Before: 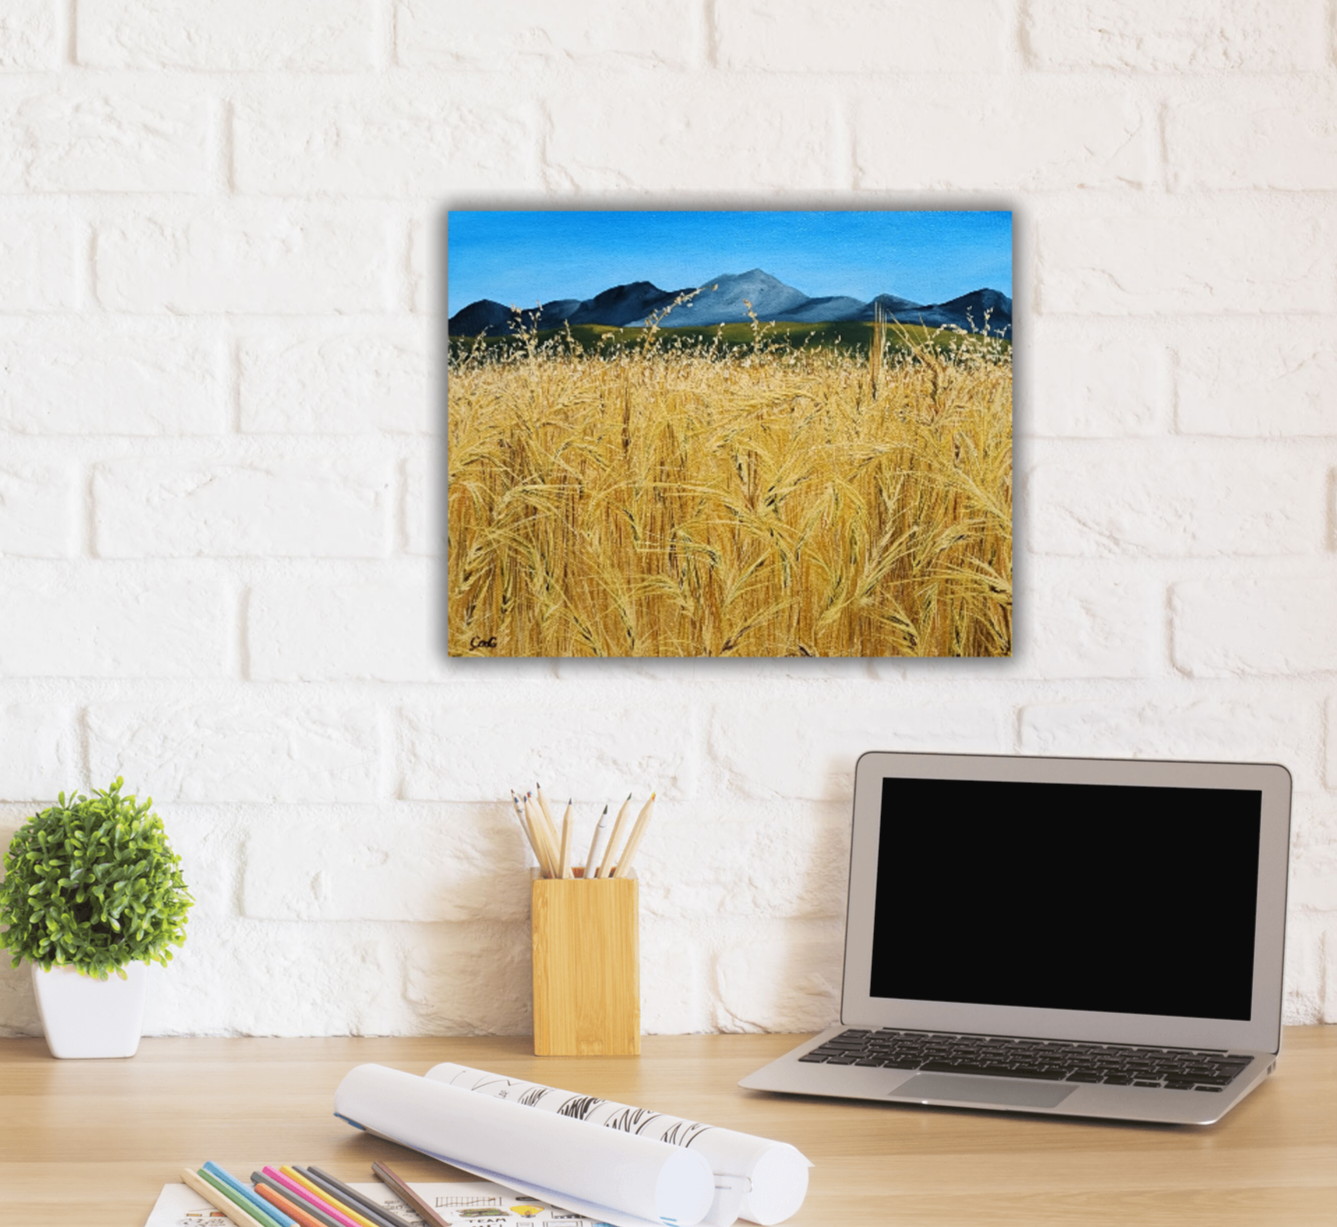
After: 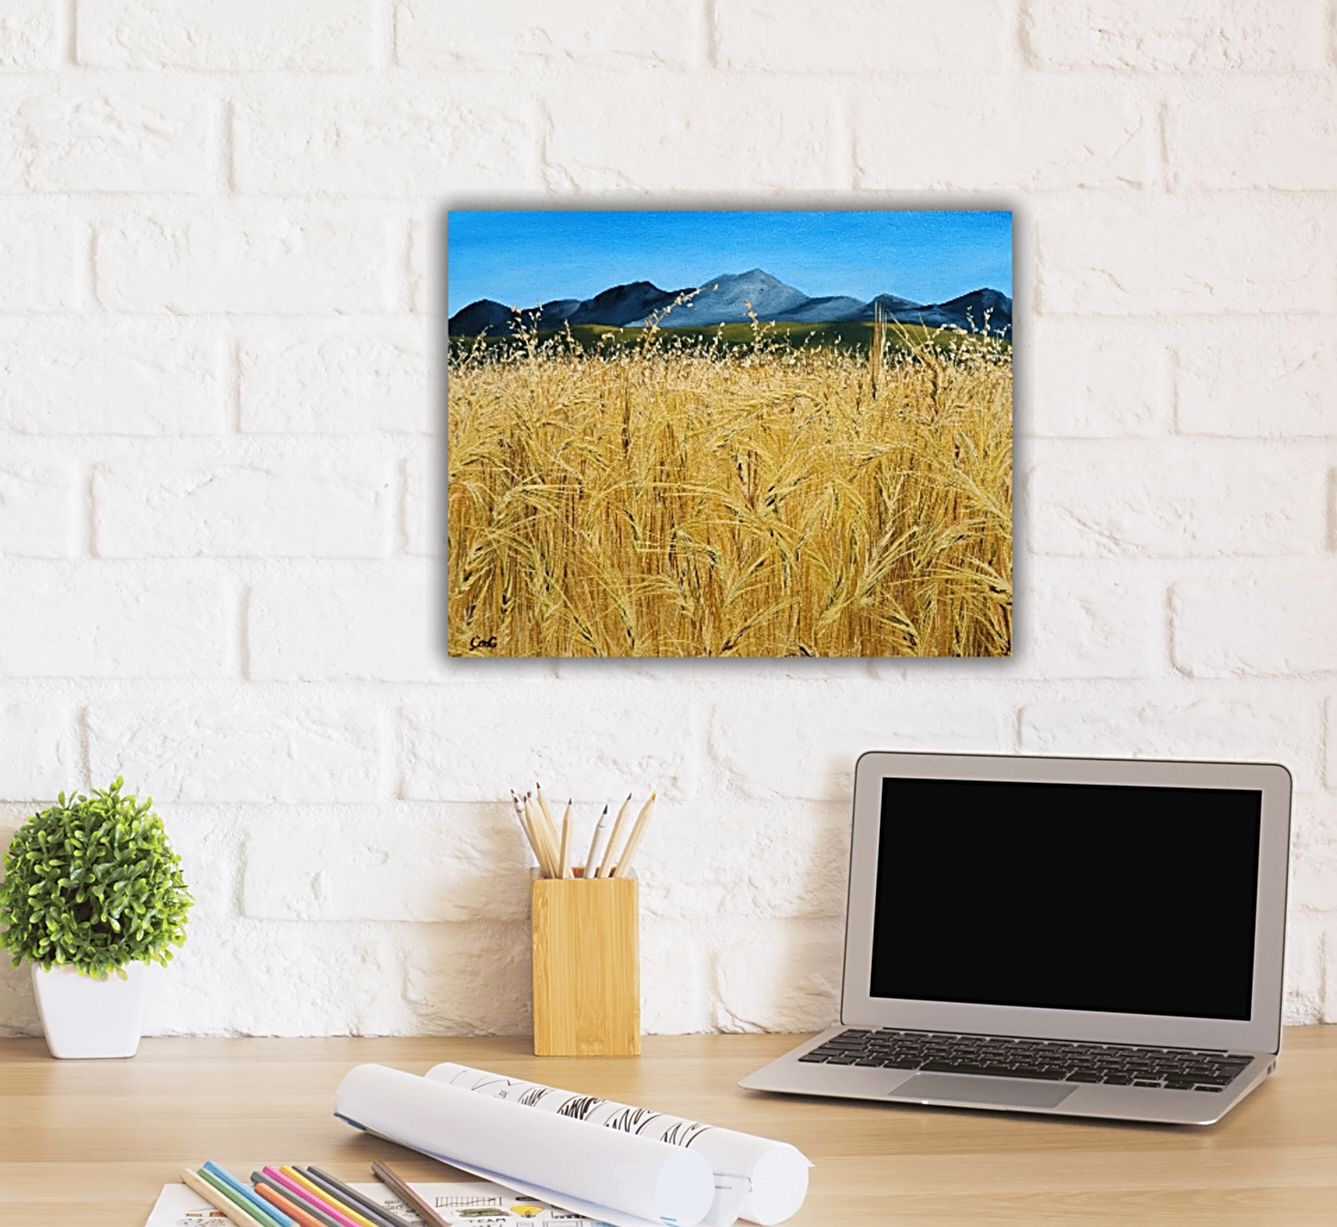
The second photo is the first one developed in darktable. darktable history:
sharpen: radius 2.53, amount 0.624
